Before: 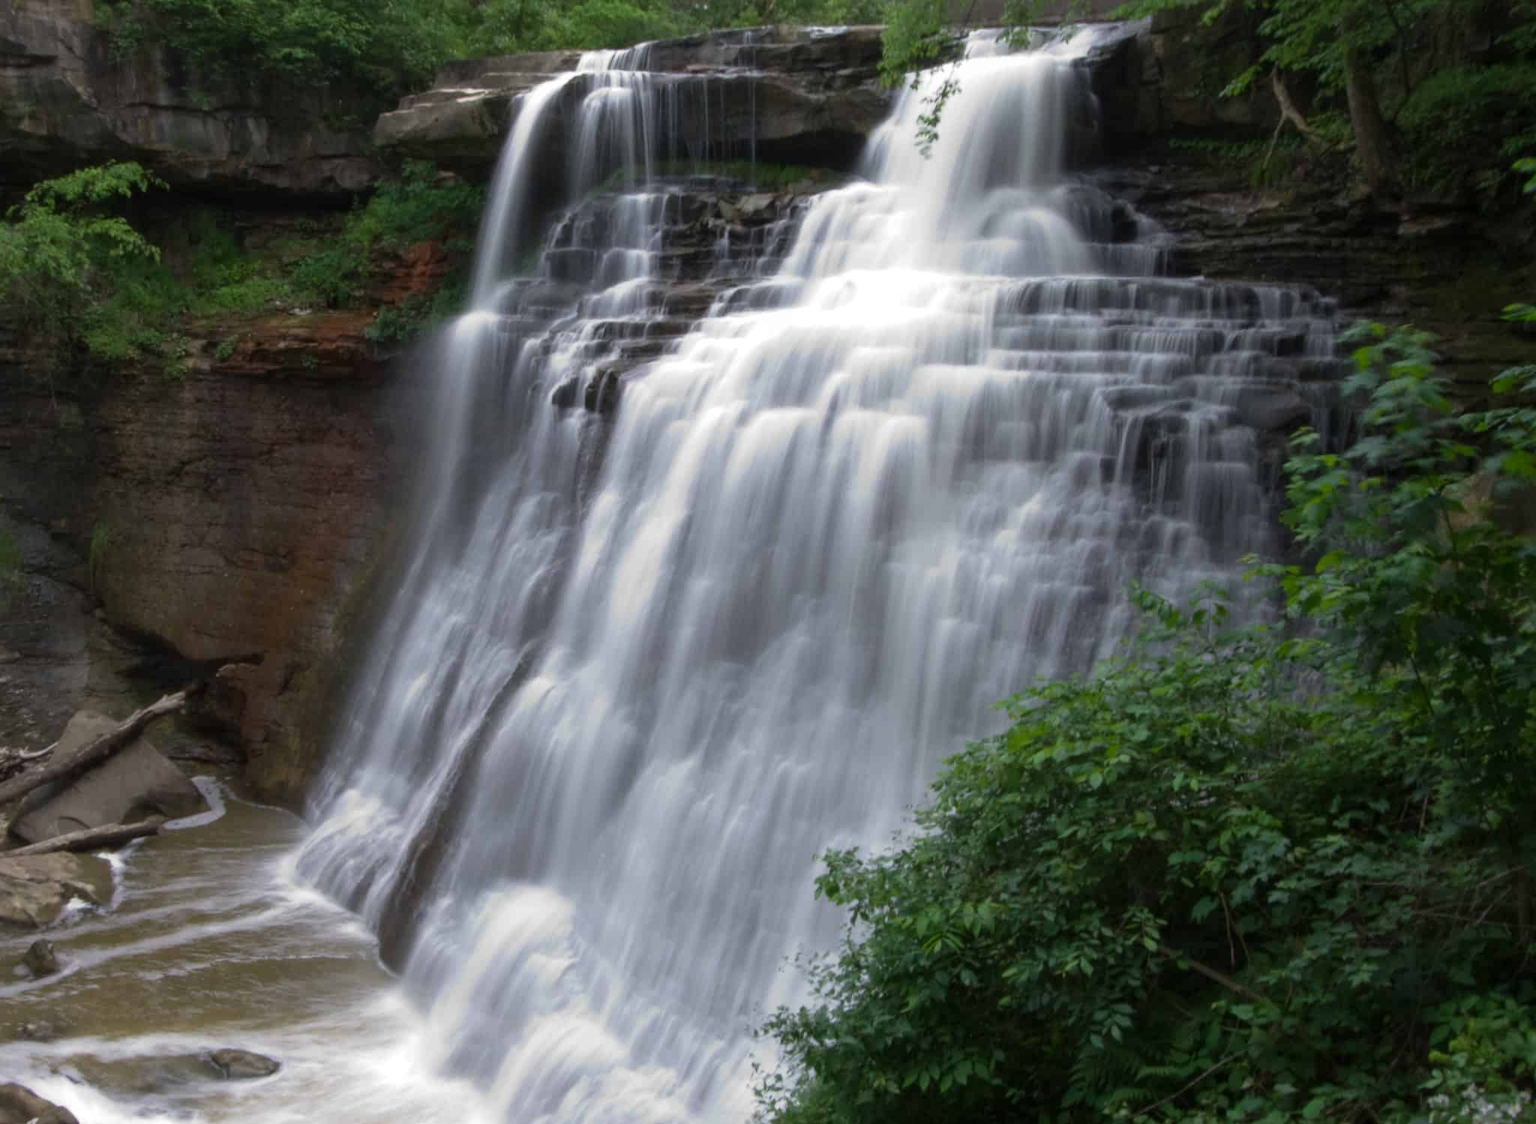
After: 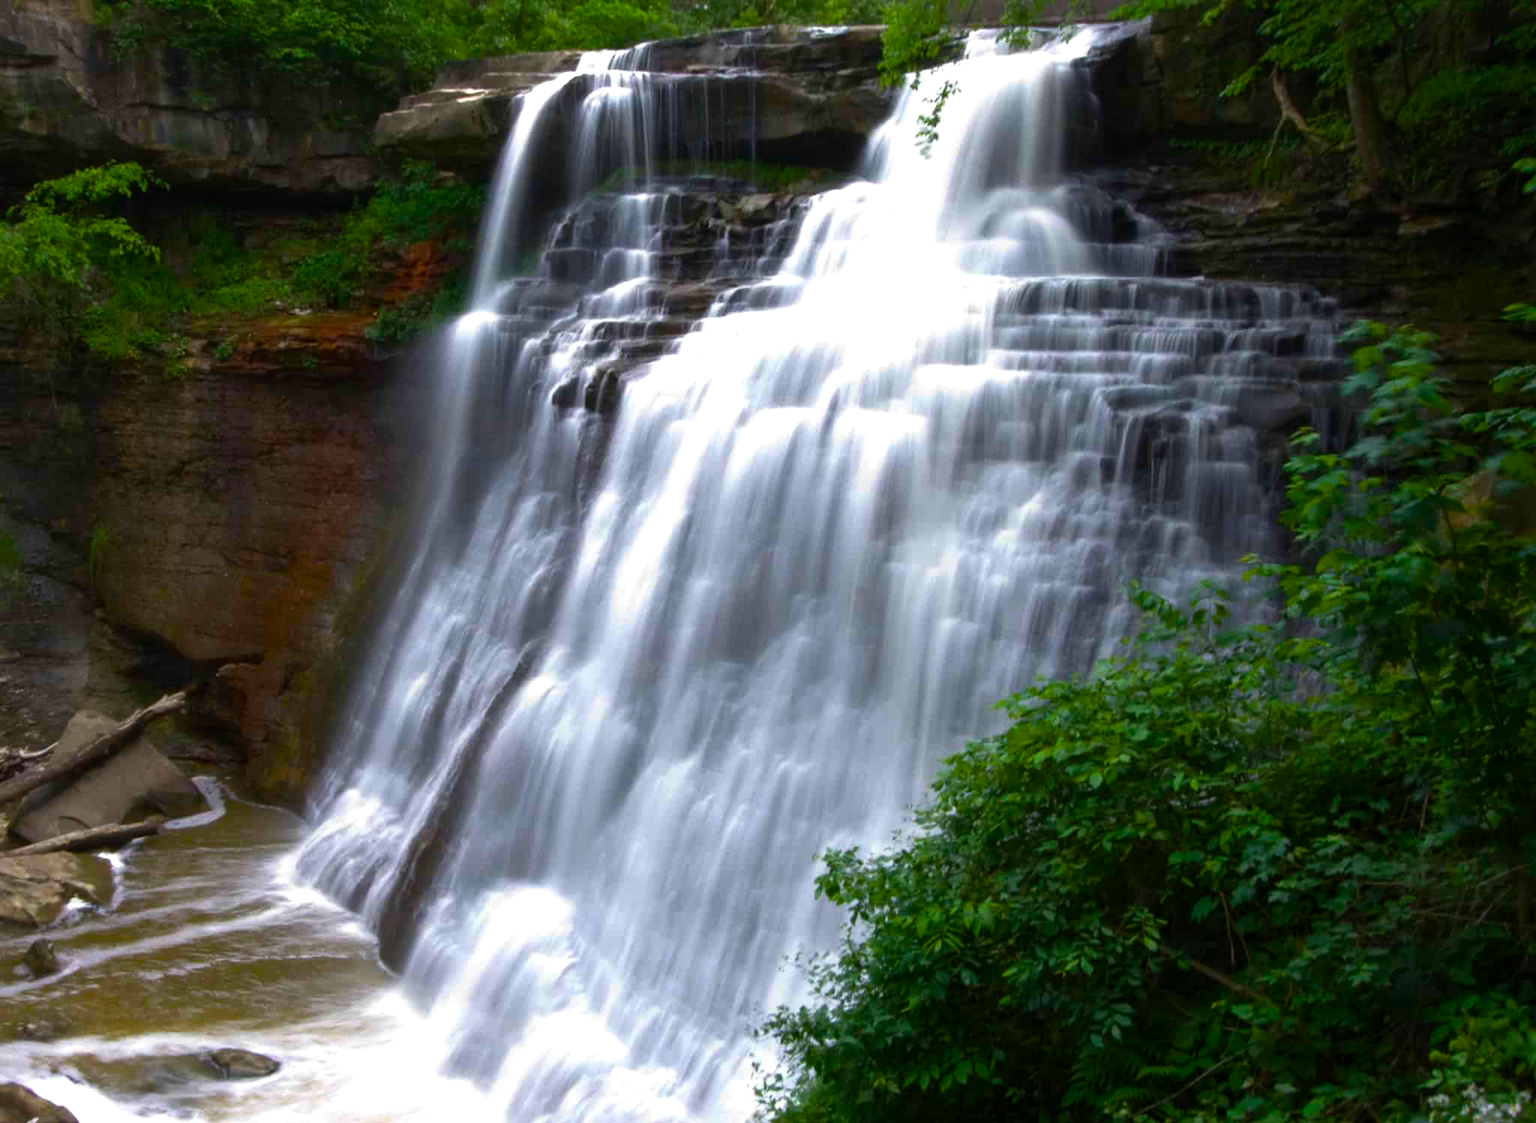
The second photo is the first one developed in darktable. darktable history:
levels: levels [0, 0.476, 0.951]
color balance rgb: linear chroma grading › global chroma 9%, perceptual saturation grading › global saturation 36%, perceptual saturation grading › shadows 35%, perceptual brilliance grading › global brilliance 15%, perceptual brilliance grading › shadows -35%, global vibrance 15%
